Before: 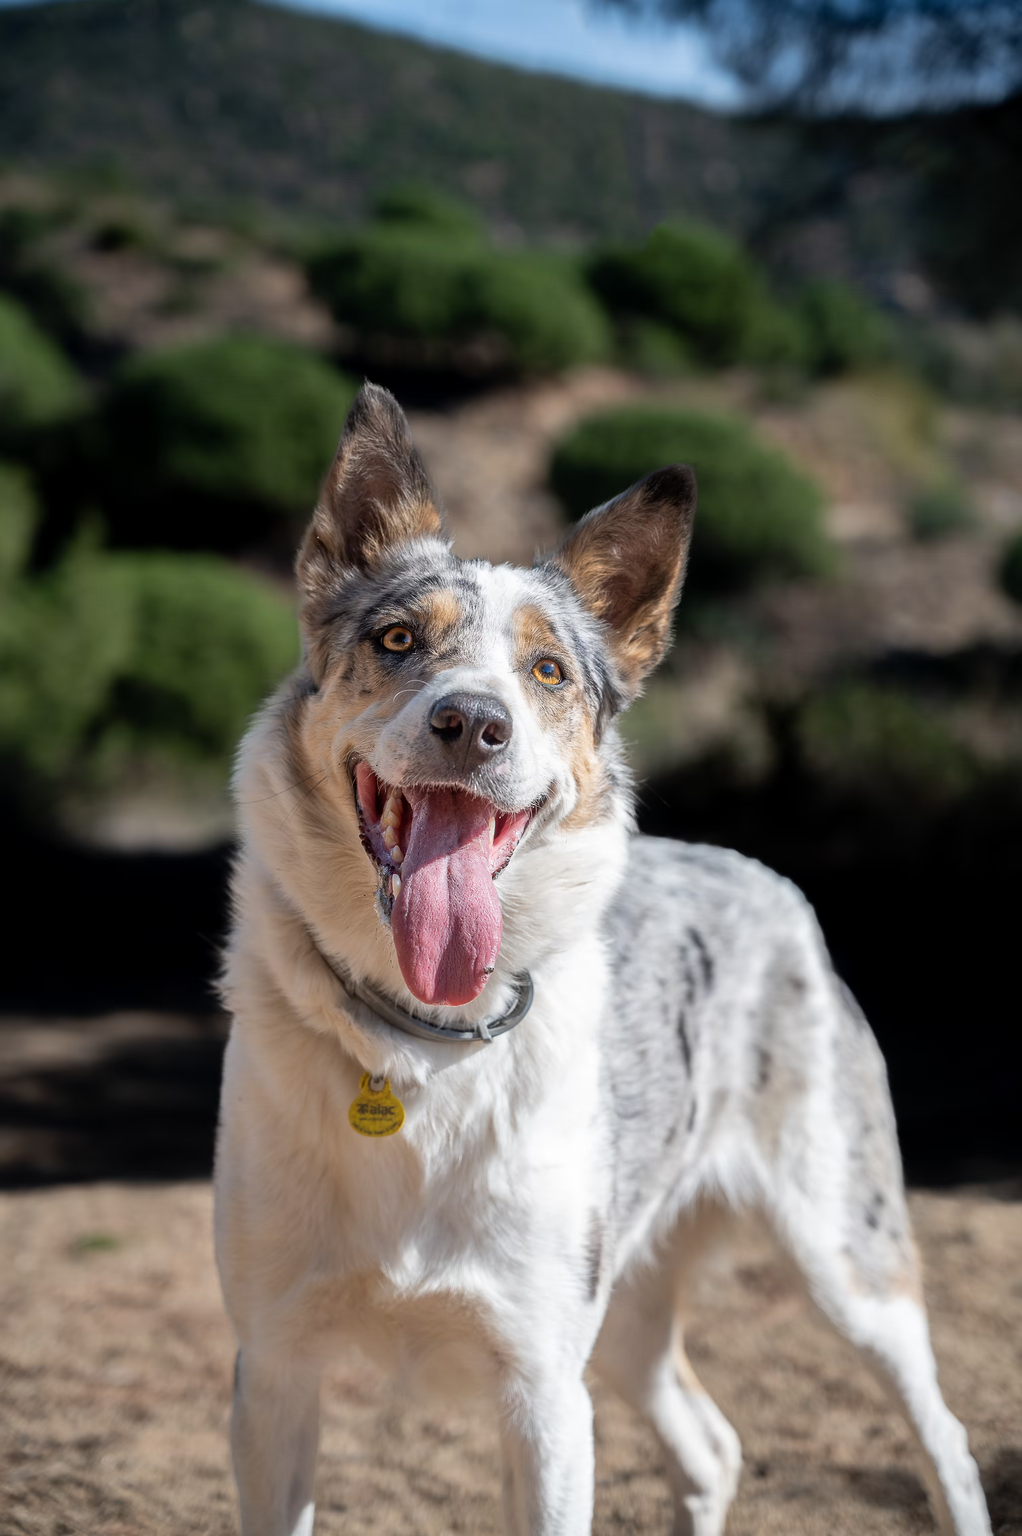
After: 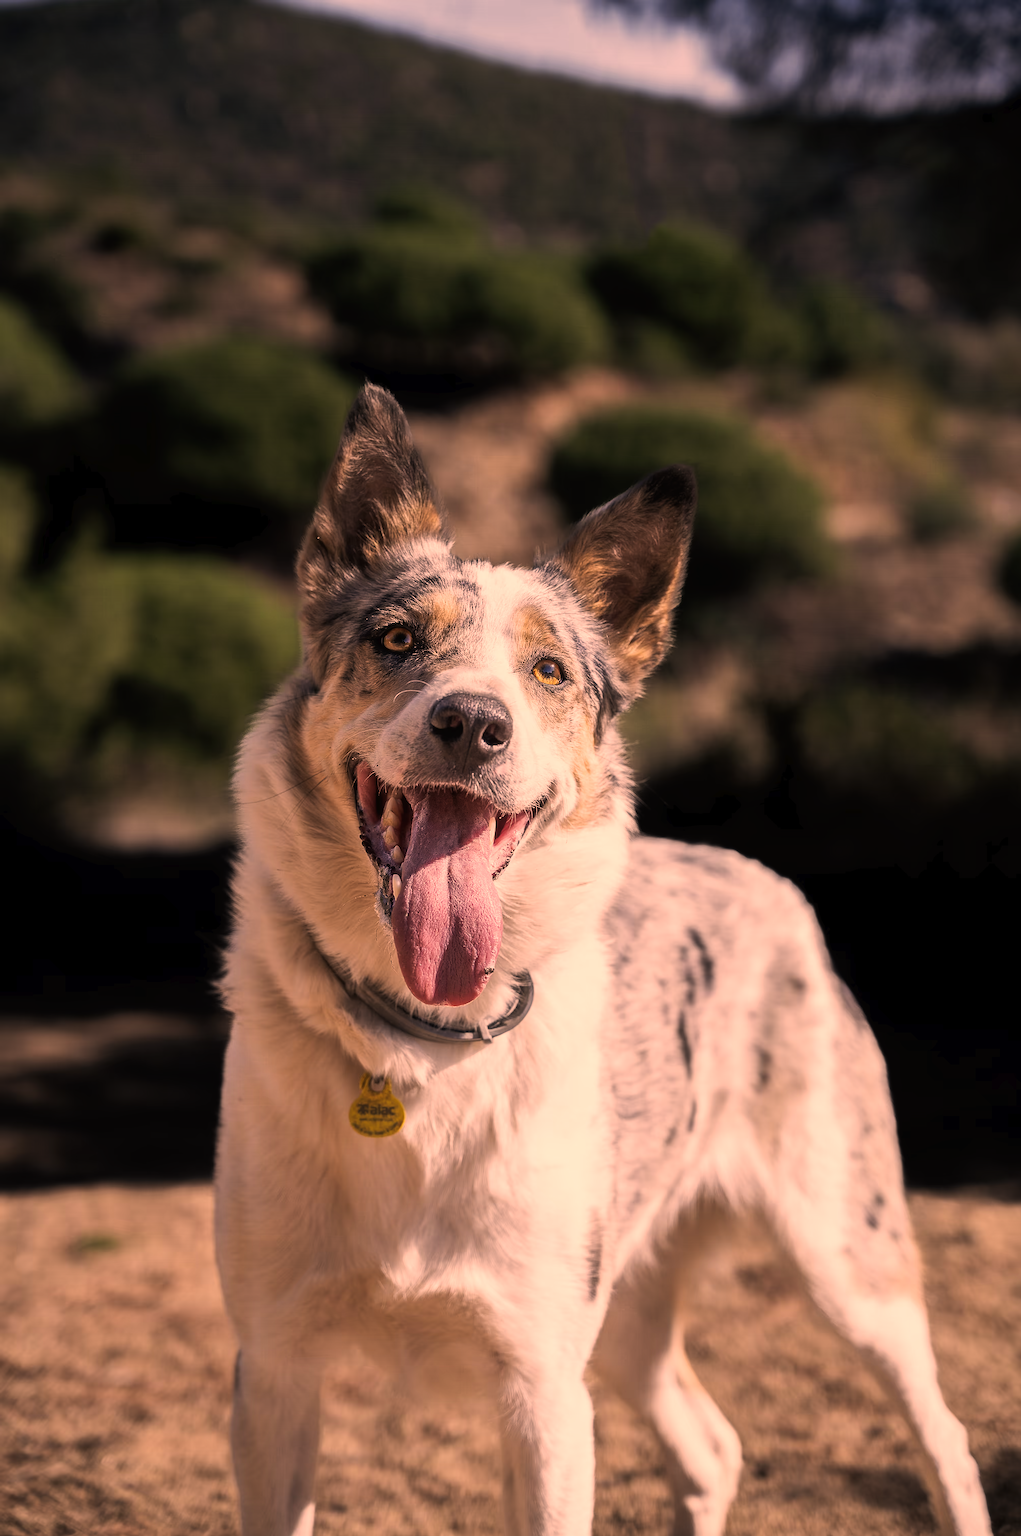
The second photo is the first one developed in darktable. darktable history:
color correction: highlights a* 40, highlights b* 40, saturation 0.69
tone curve: curves: ch0 [(0, 0) (0.003, 0.012) (0.011, 0.015) (0.025, 0.02) (0.044, 0.032) (0.069, 0.044) (0.1, 0.063) (0.136, 0.085) (0.177, 0.121) (0.224, 0.159) (0.277, 0.207) (0.335, 0.261) (0.399, 0.328) (0.468, 0.41) (0.543, 0.506) (0.623, 0.609) (0.709, 0.719) (0.801, 0.82) (0.898, 0.907) (1, 1)], preserve colors none
